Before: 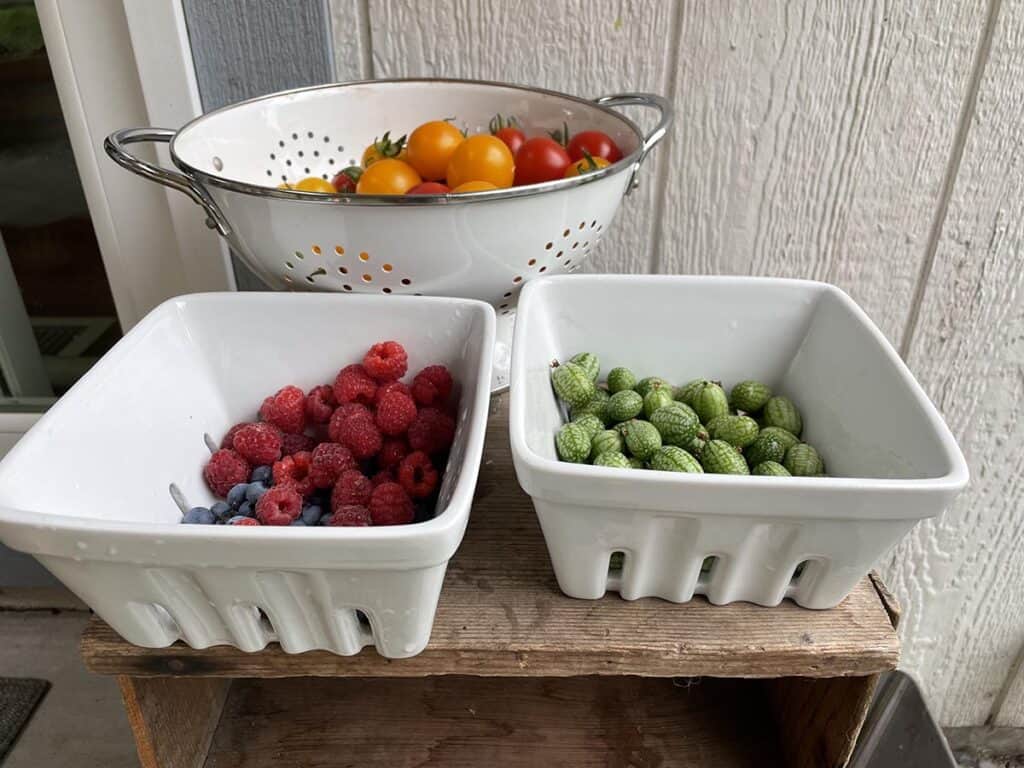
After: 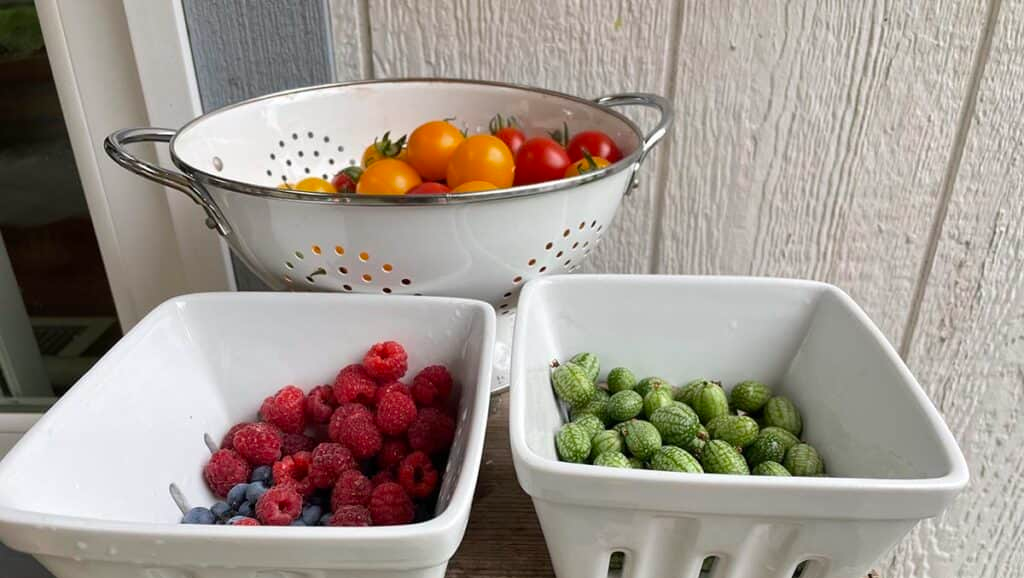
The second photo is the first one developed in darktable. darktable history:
crop: bottom 24.735%
